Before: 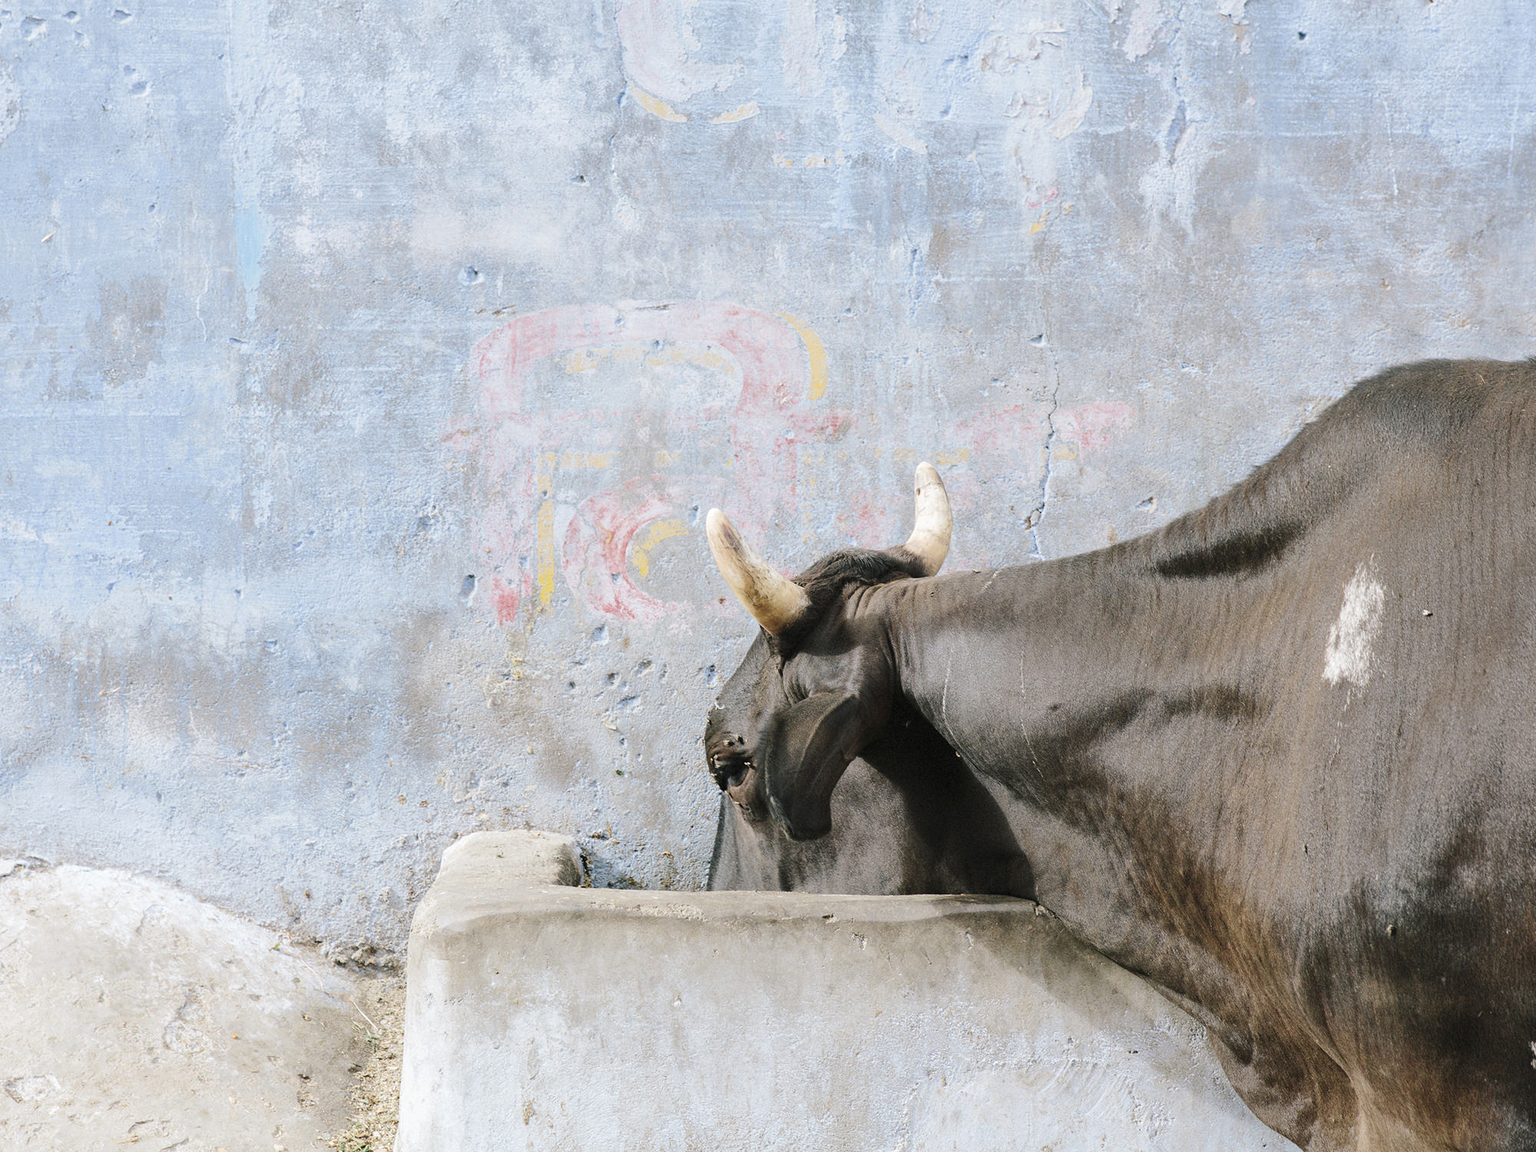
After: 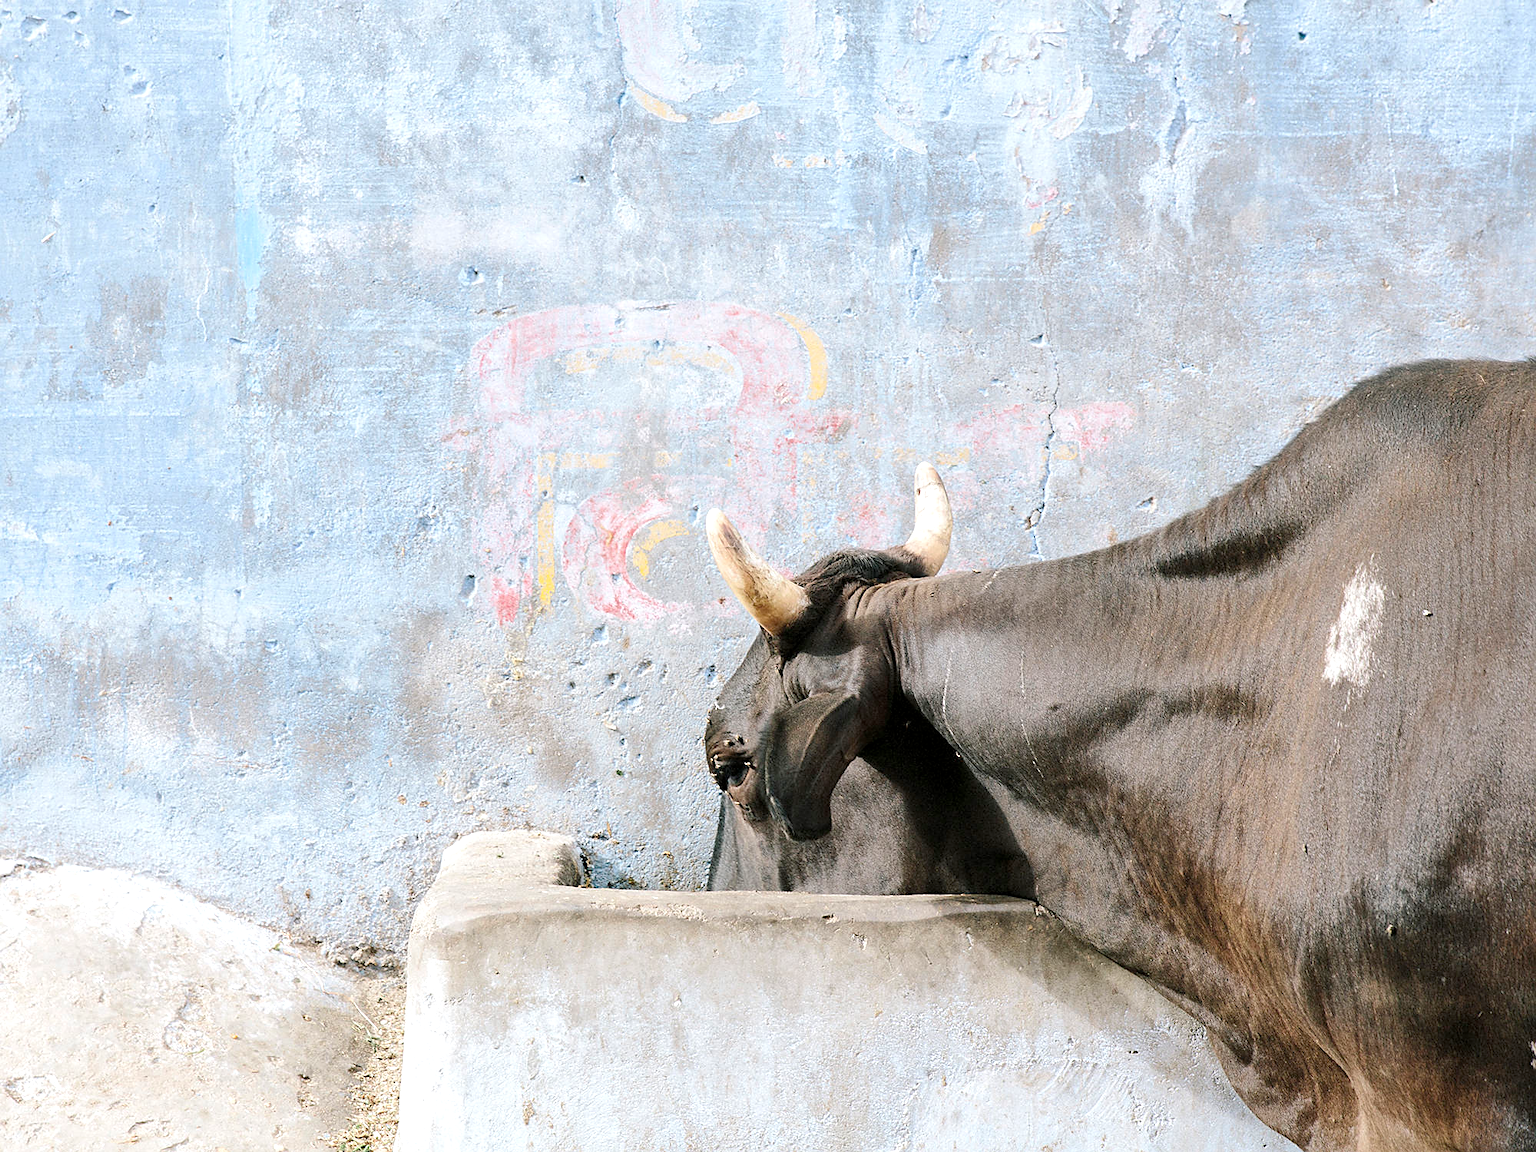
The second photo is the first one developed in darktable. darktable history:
exposure: black level correction 0.001, exposure 0.3 EV, compensate highlight preservation false
sharpen: radius 1.887, amount 0.412, threshold 1.173
local contrast: mode bilateral grid, contrast 11, coarseness 24, detail 115%, midtone range 0.2
